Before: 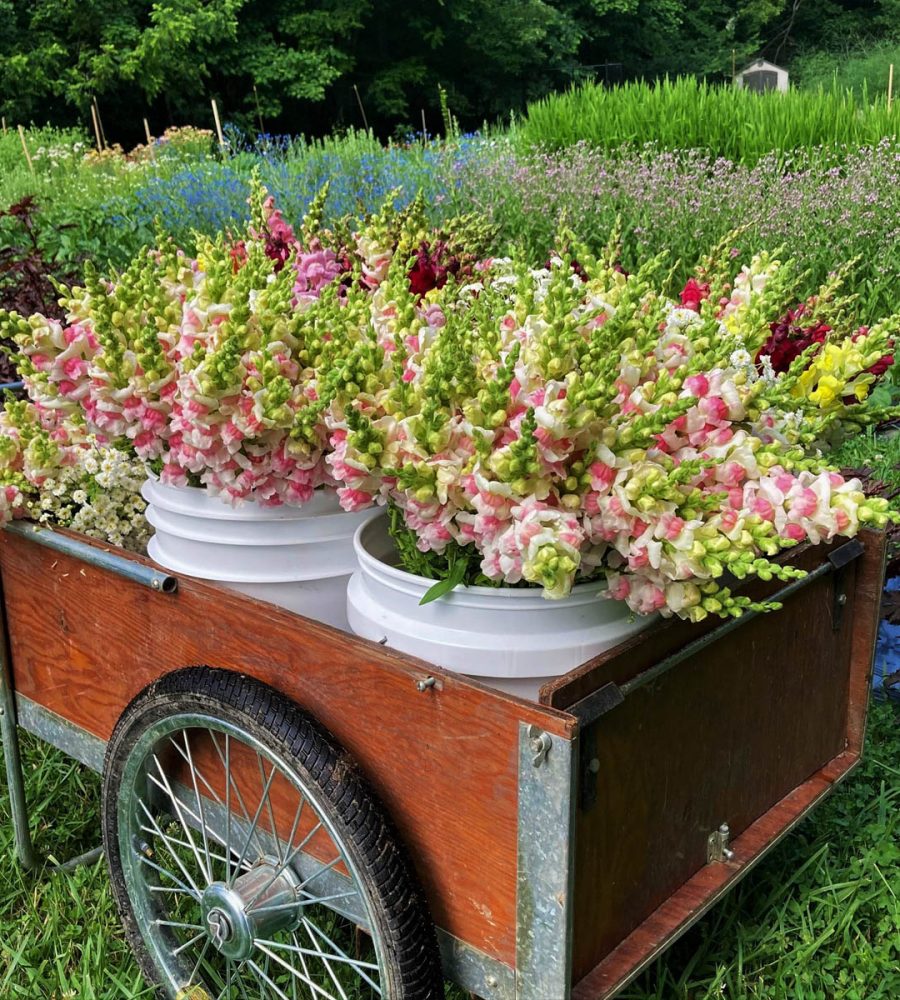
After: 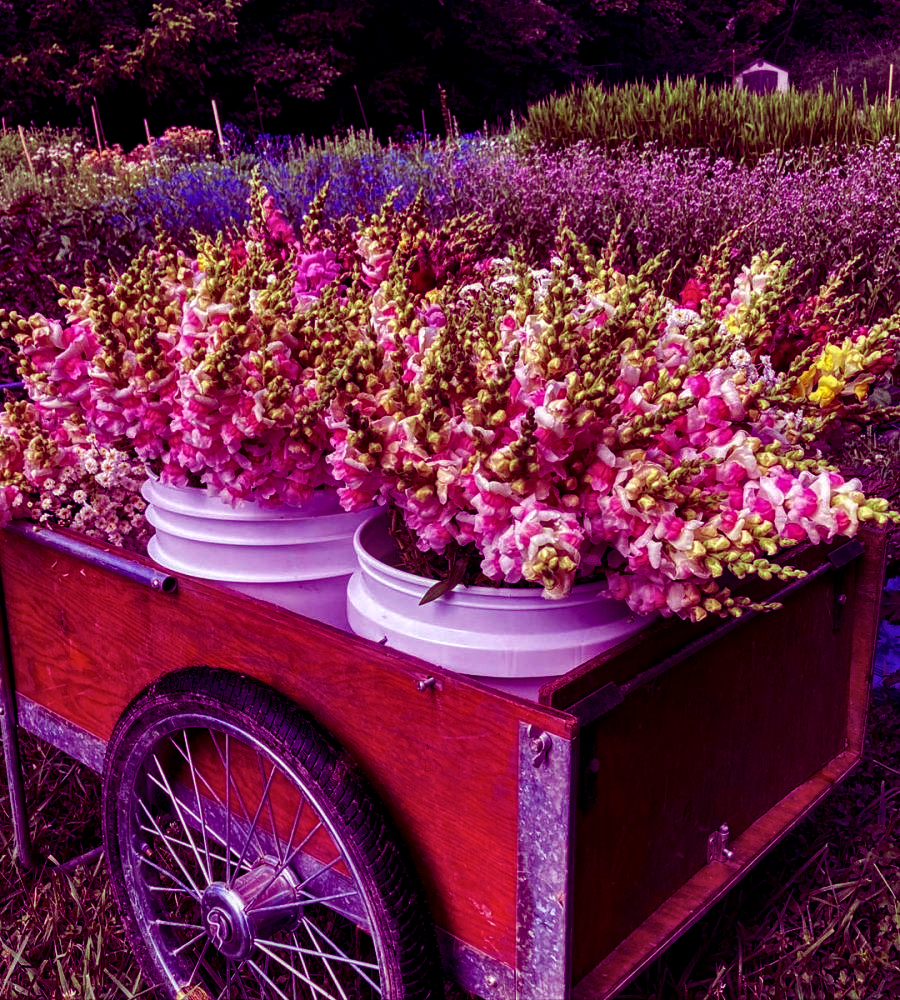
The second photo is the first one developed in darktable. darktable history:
color balance: mode lift, gamma, gain (sRGB), lift [1, 1, 0.101, 1]
local contrast: detail 130%
